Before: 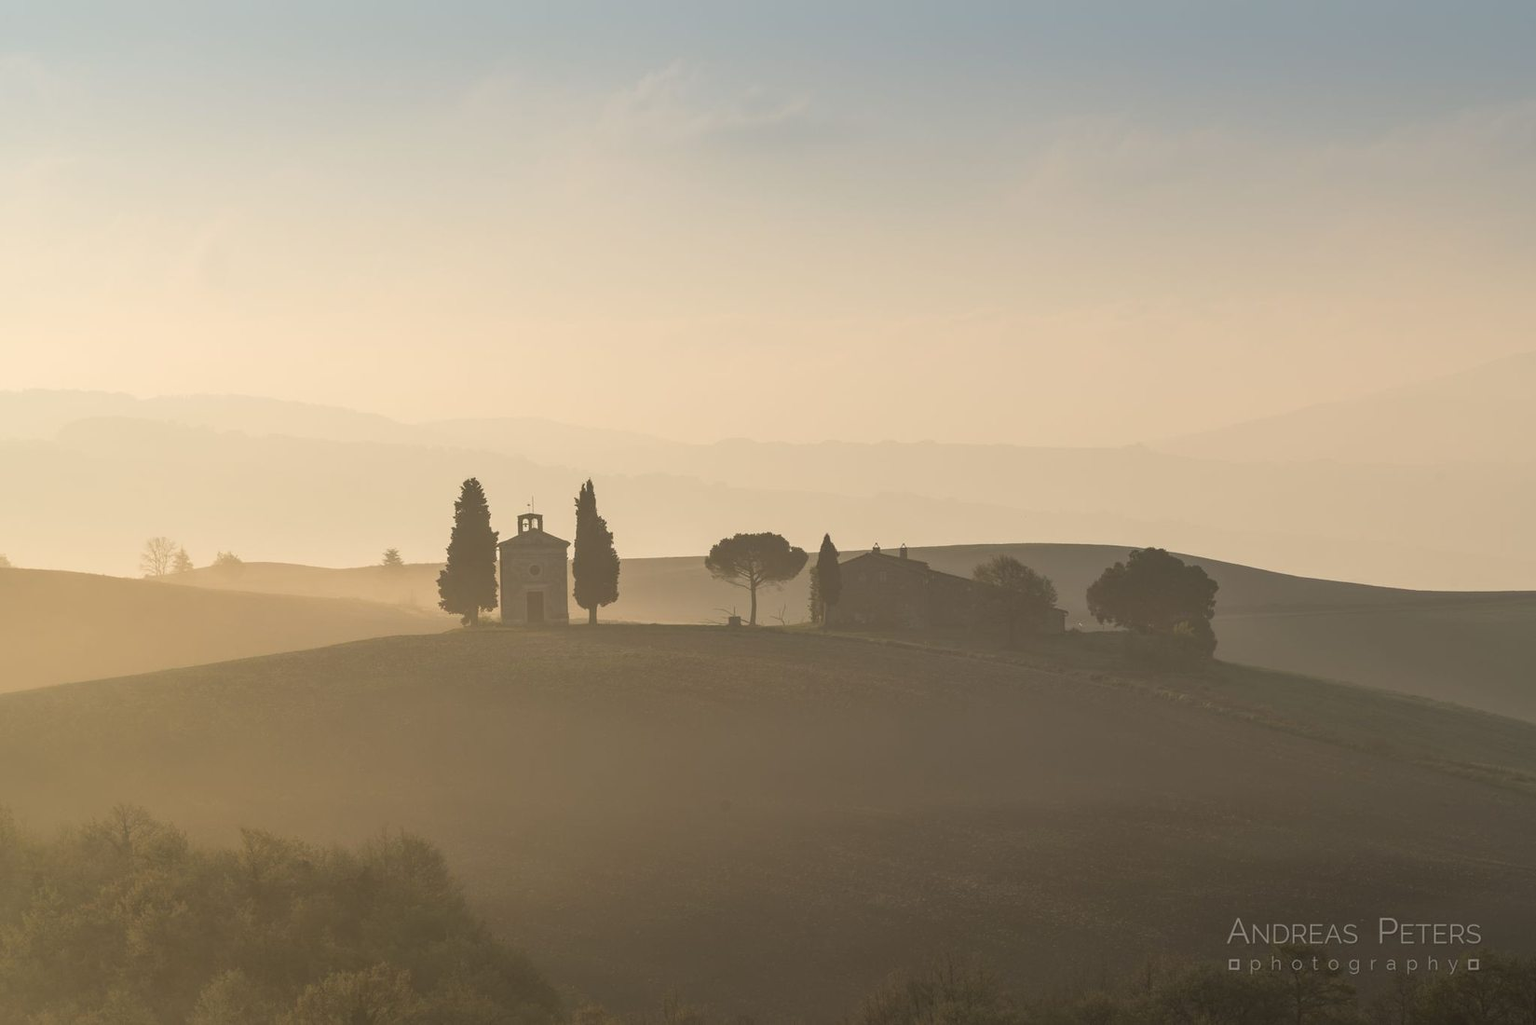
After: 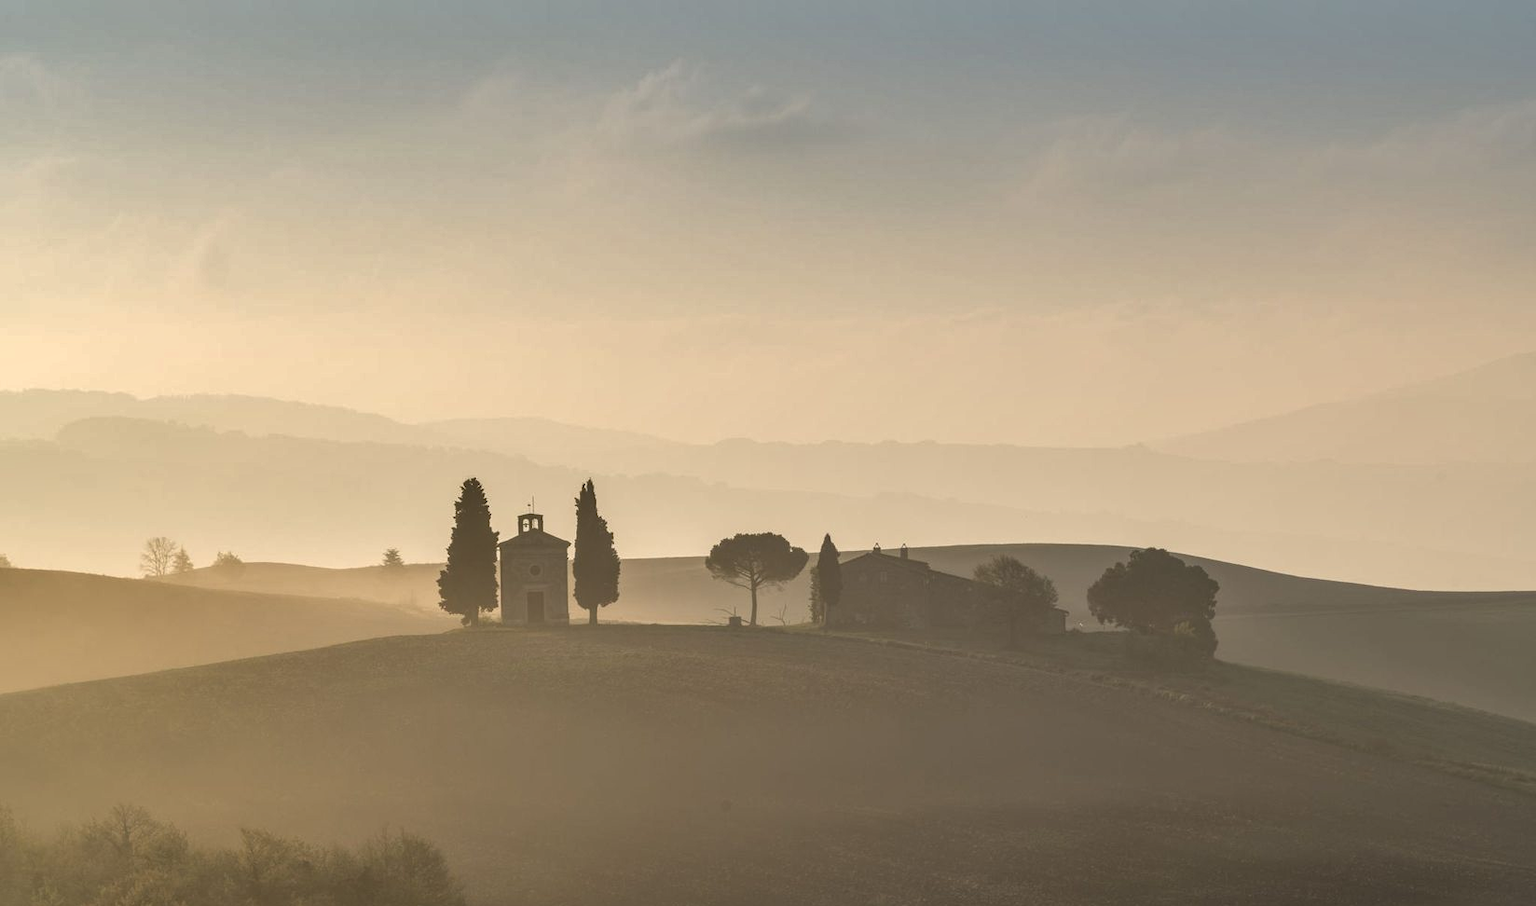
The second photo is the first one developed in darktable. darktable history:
local contrast: on, module defaults
crop and rotate: top 0%, bottom 11.514%
shadows and highlights: radius 171.14, shadows 27.03, white point adjustment 3.07, highlights -68.87, soften with gaussian
